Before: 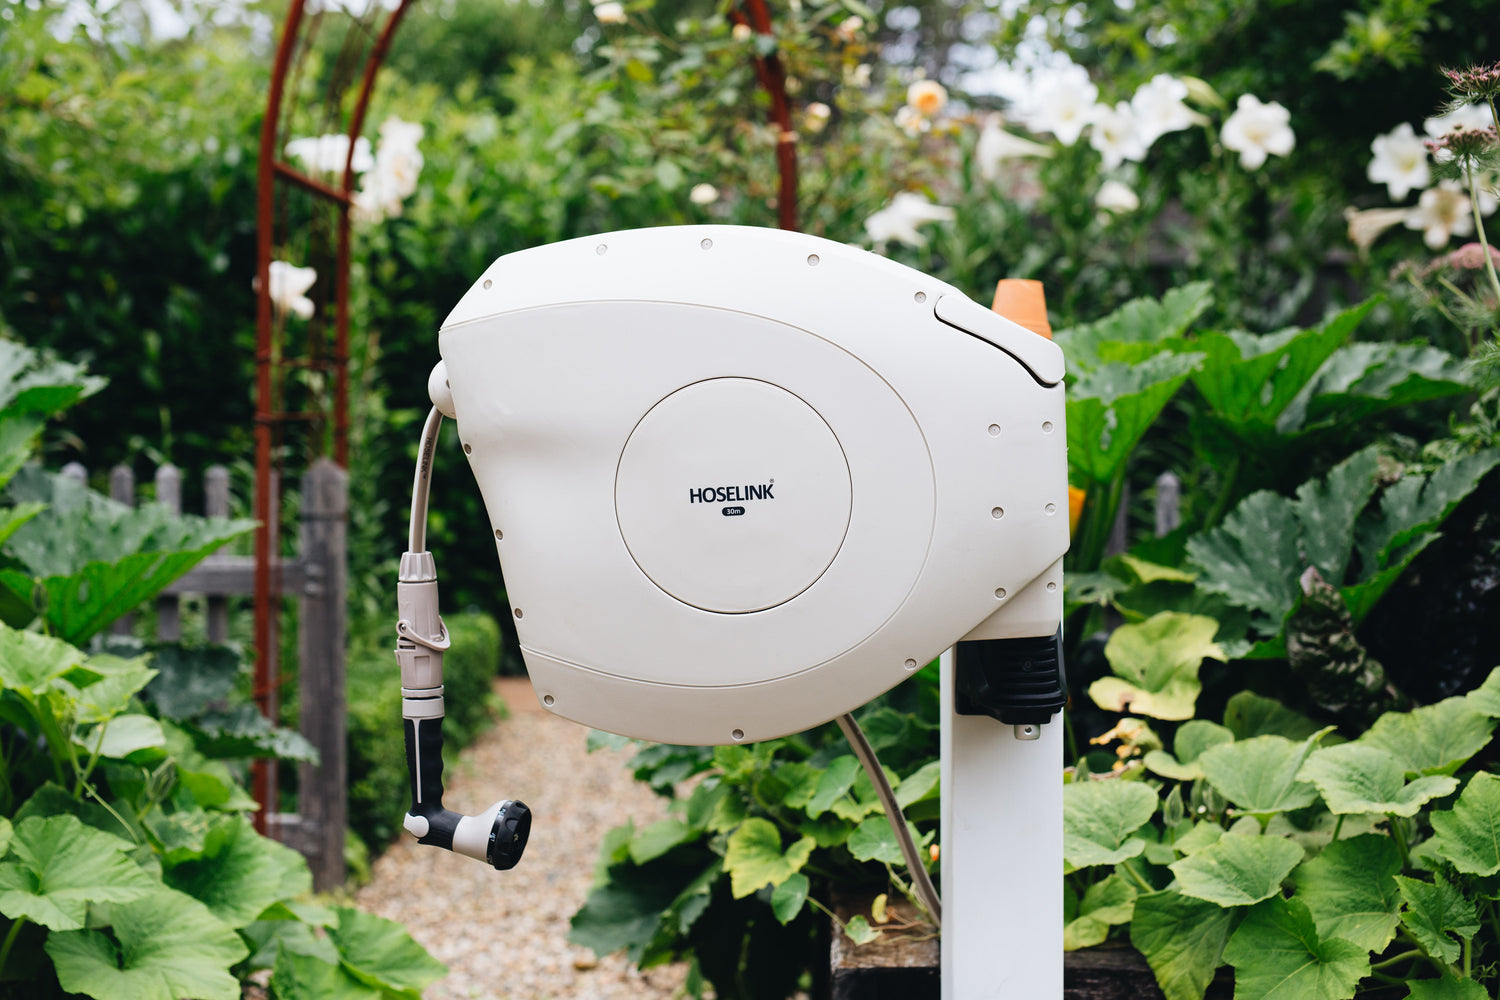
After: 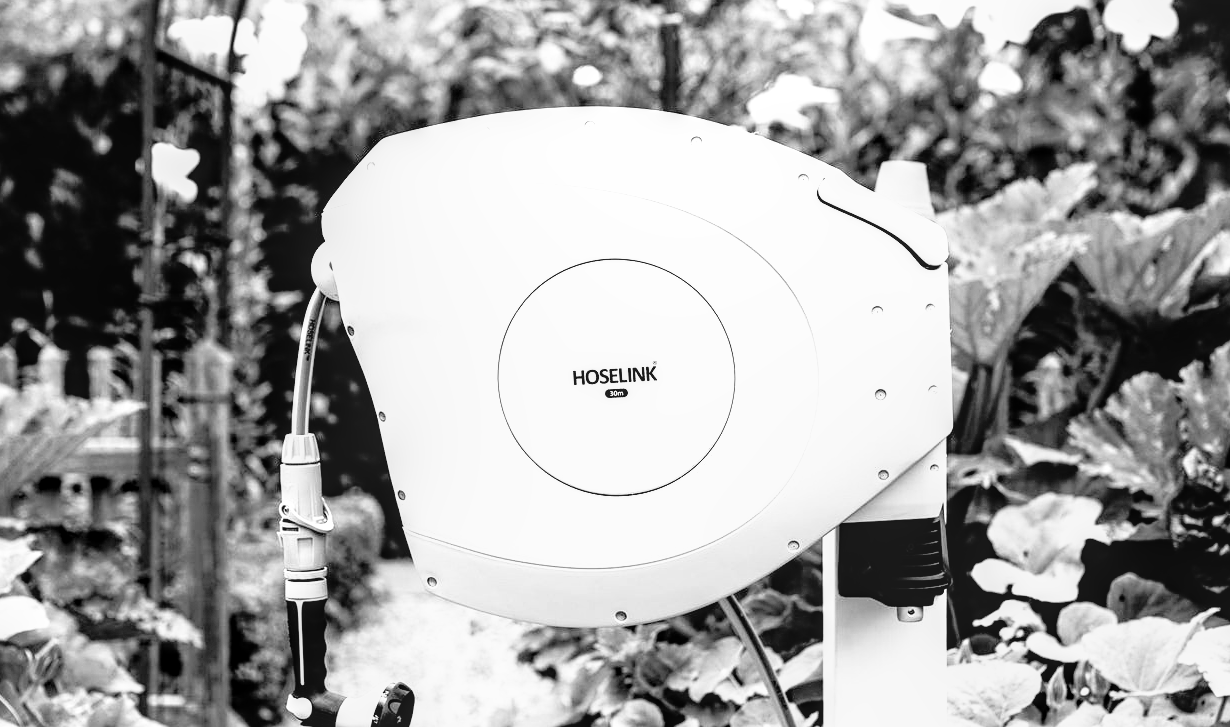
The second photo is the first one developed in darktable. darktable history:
filmic rgb: middle gray luminance 8.8%, black relative exposure -6.3 EV, white relative exposure 2.7 EV, threshold 6 EV, target black luminance 0%, hardness 4.74, latitude 73.47%, contrast 1.332, shadows ↔ highlights balance 10.13%, add noise in highlights 0, preserve chrominance no, color science v3 (2019), use custom middle-gray values true, iterations of high-quality reconstruction 0, contrast in highlights soft, enable highlight reconstruction true
crop: left 7.856%, top 11.836%, right 10.12%, bottom 15.387%
sharpen: amount 0.2
local contrast: on, module defaults
monochrome: a 16.01, b -2.65, highlights 0.52
tone curve: curves: ch0 [(0, 0) (0.126, 0.061) (0.362, 0.382) (0.498, 0.498) (0.706, 0.712) (1, 1)]; ch1 [(0, 0) (0.5, 0.505) (0.55, 0.578) (1, 1)]; ch2 [(0, 0) (0.44, 0.424) (0.489, 0.483) (0.537, 0.538) (1, 1)], color space Lab, independent channels, preserve colors none
white balance: emerald 1
